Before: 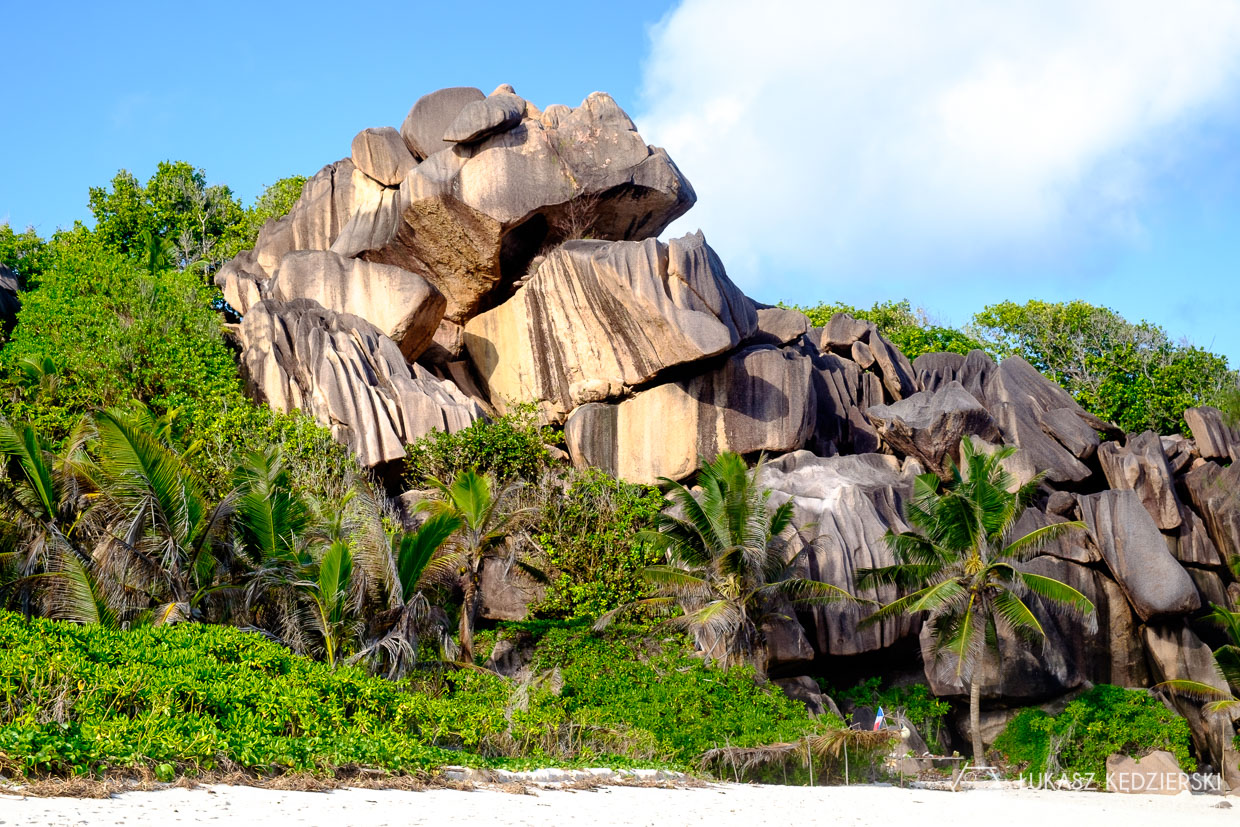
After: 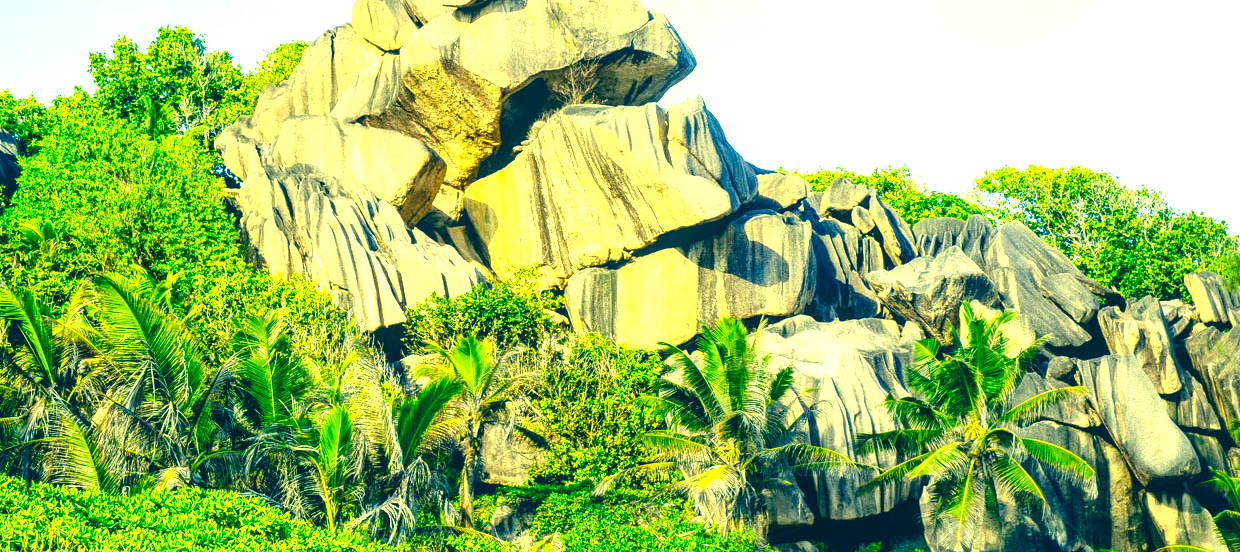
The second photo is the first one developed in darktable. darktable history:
crop: top 16.433%, bottom 16.744%
local contrast: on, module defaults
color correction: highlights a* -16.31, highlights b* 39.69, shadows a* -39.56, shadows b* -26.69
exposure: black level correction 0, exposure 1.567 EV, compensate exposure bias true, compensate highlight preservation false
